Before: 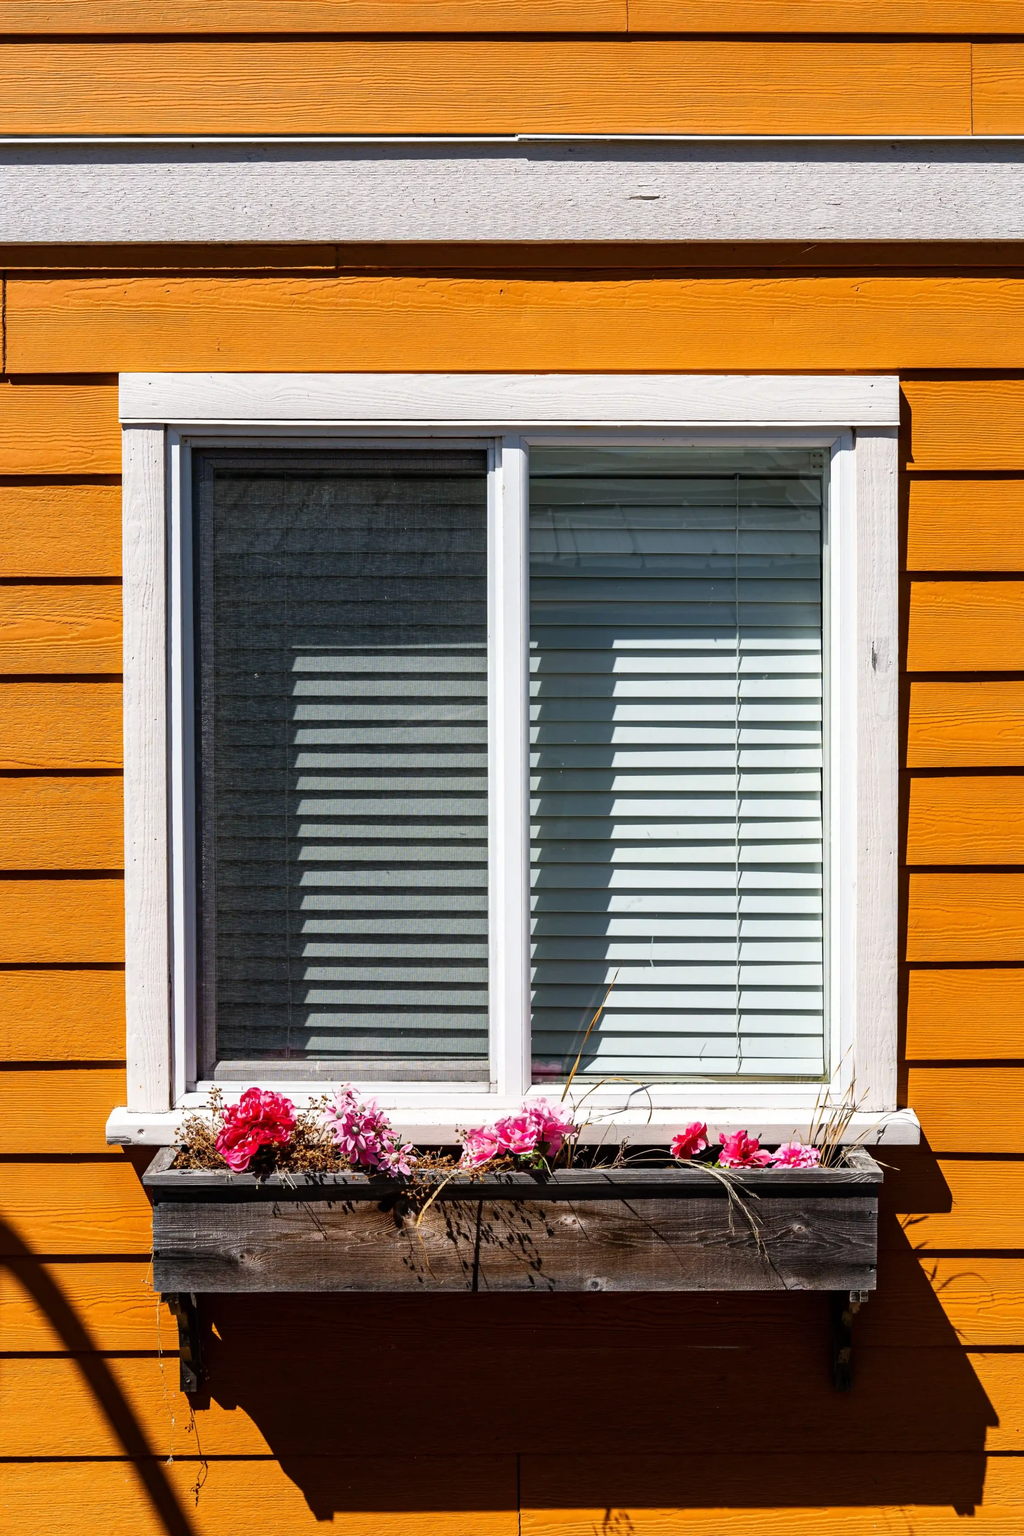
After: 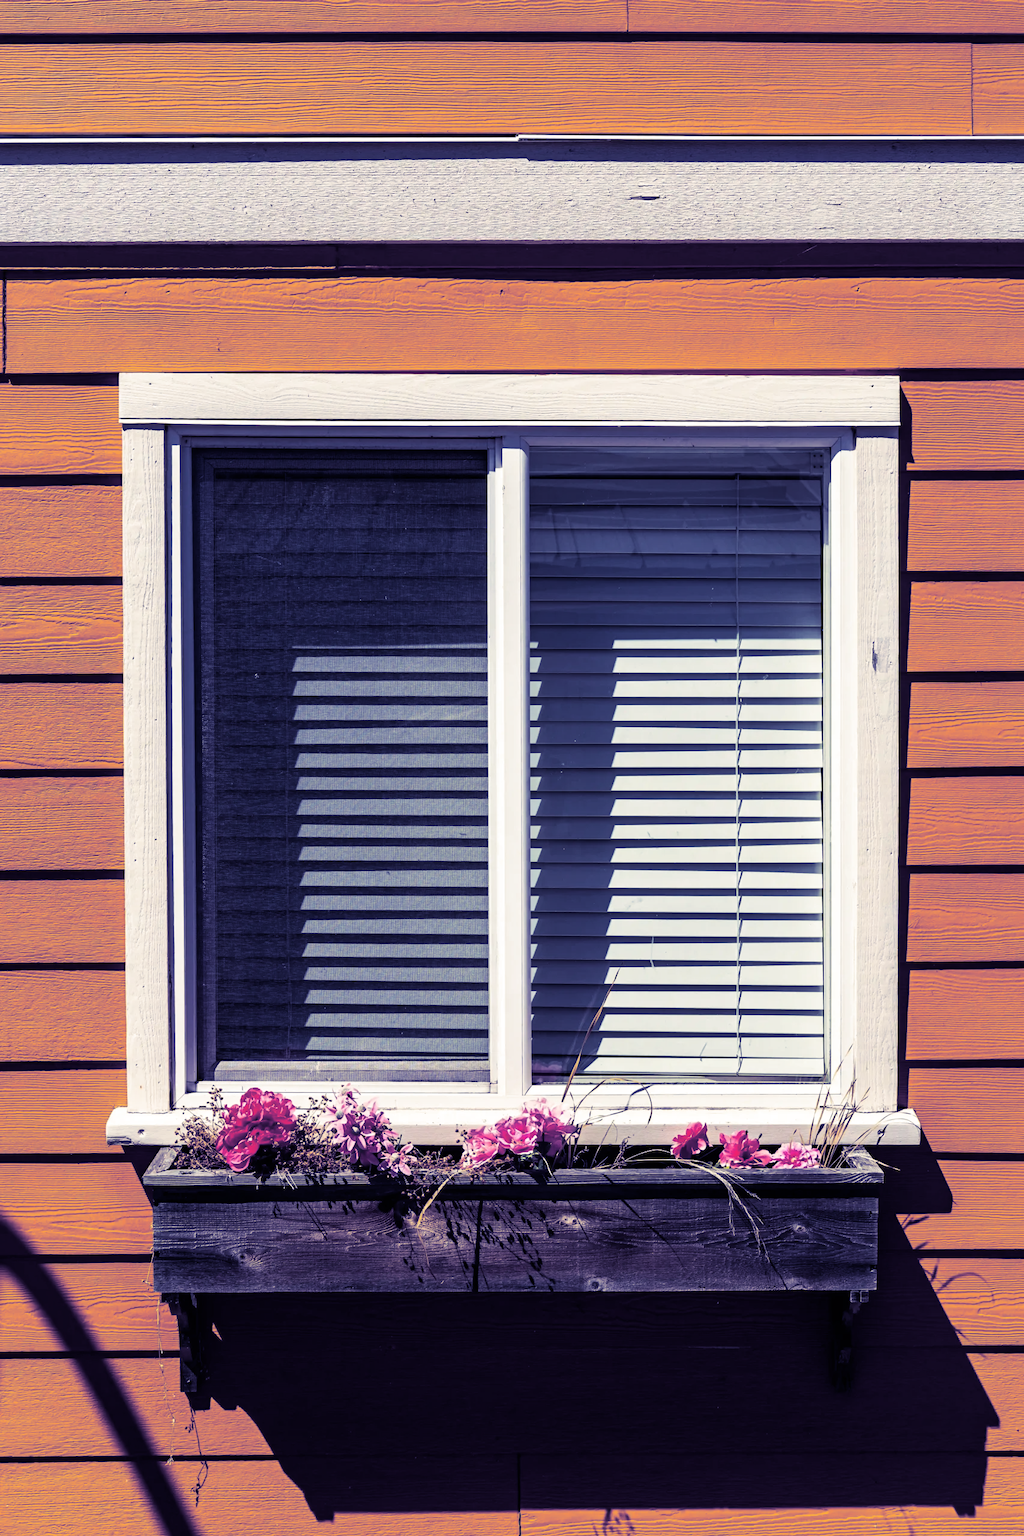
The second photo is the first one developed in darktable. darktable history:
split-toning: shadows › hue 242.67°, shadows › saturation 0.733, highlights › hue 45.33°, highlights › saturation 0.667, balance -53.304, compress 21.15%
tone equalizer: on, module defaults
sharpen: radius 2.883, amount 0.868, threshold 47.523
